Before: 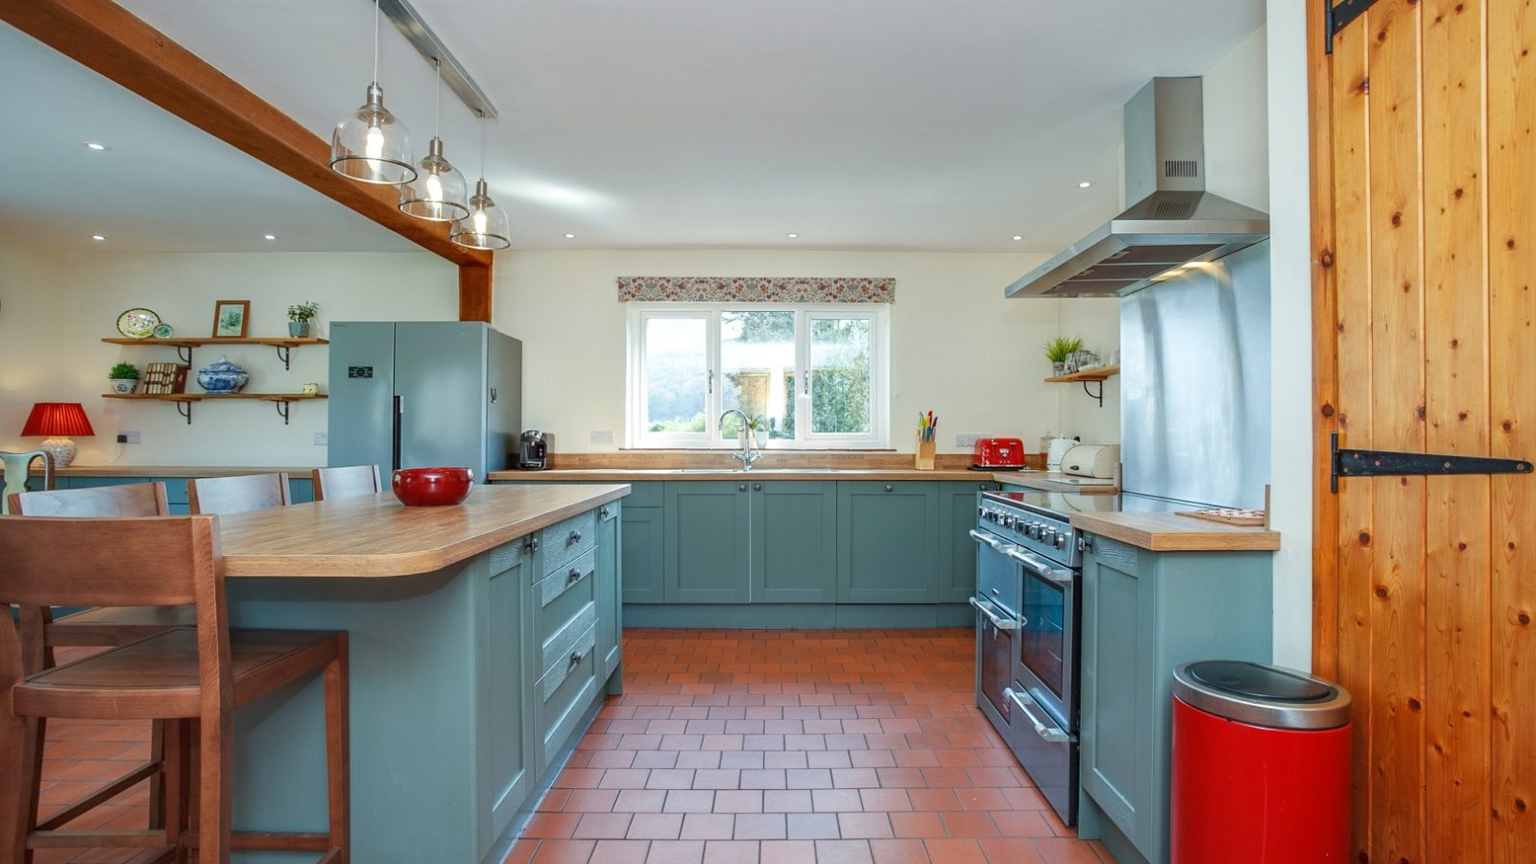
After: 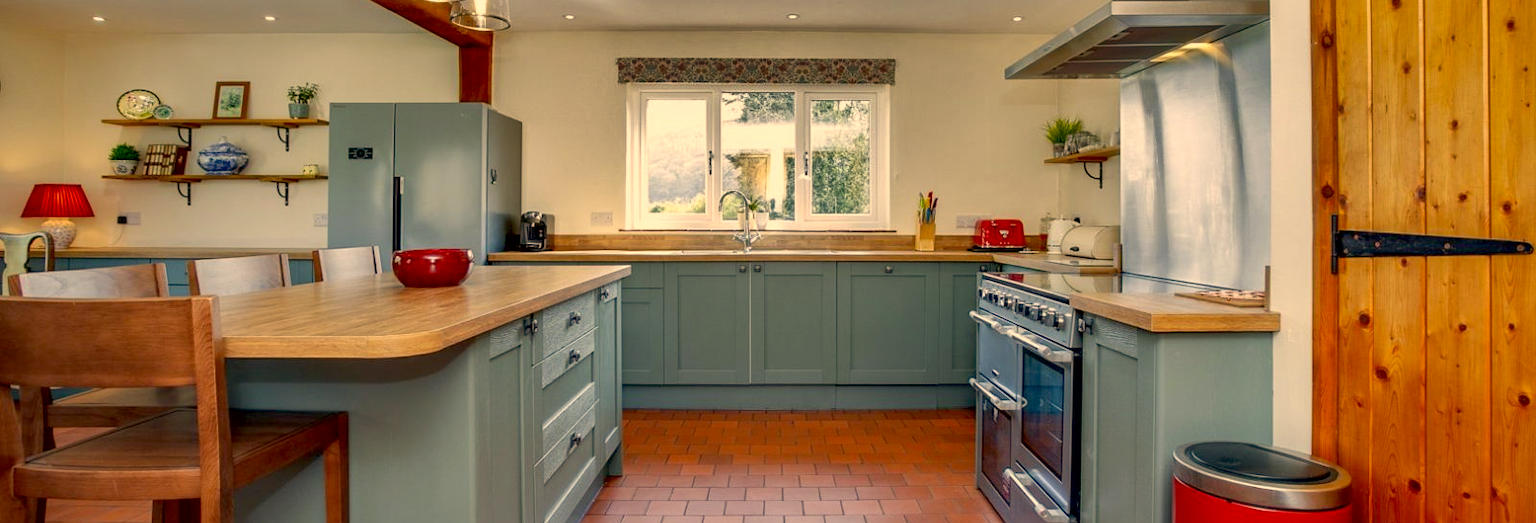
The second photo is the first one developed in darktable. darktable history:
color correction: highlights a* 14.94, highlights b* 31.37
exposure: black level correction 0.017, exposure -0.007 EV, compensate highlight preservation false
shadows and highlights: shadows 20.89, highlights -81.9, soften with gaussian
crop and rotate: top 25.363%, bottom 14.051%
